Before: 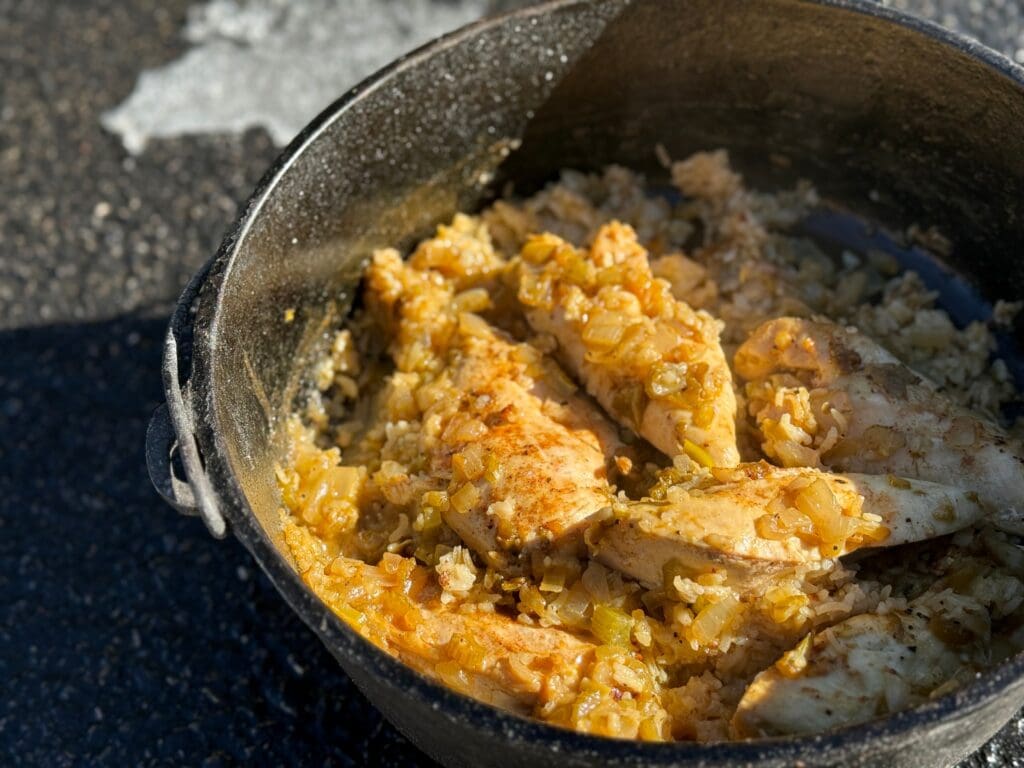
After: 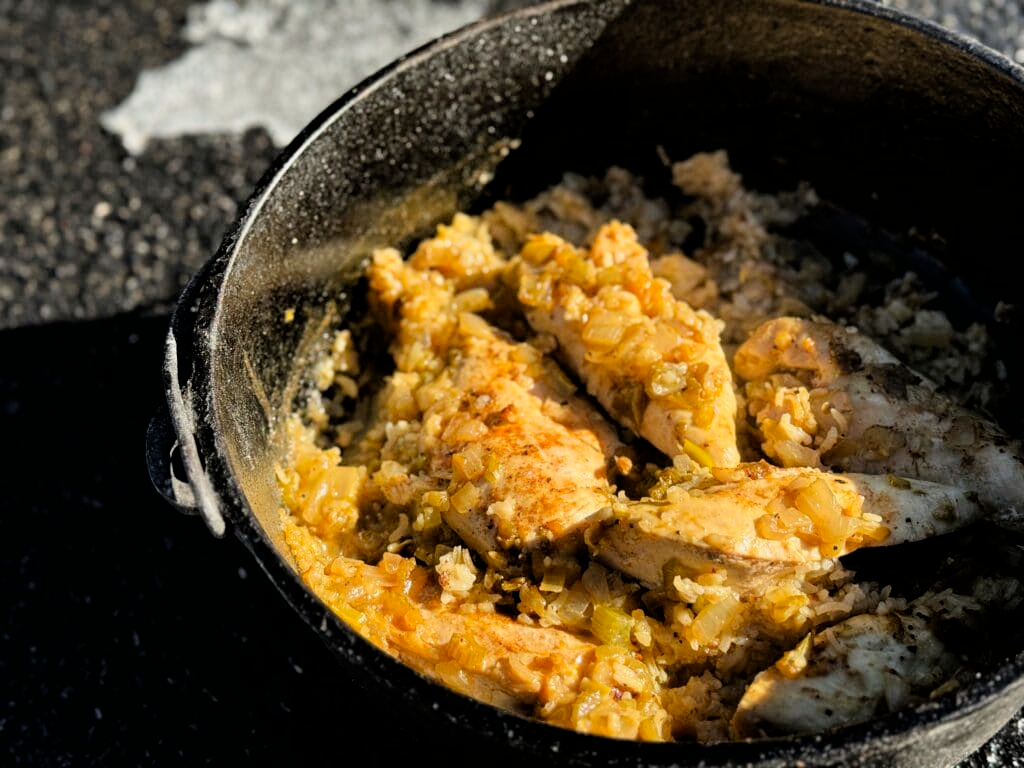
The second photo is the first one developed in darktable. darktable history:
color correction: highlights a* 0.816, highlights b* 2.78, saturation 1.1
filmic rgb: black relative exposure -4 EV, white relative exposure 3 EV, hardness 3.02, contrast 1.4
